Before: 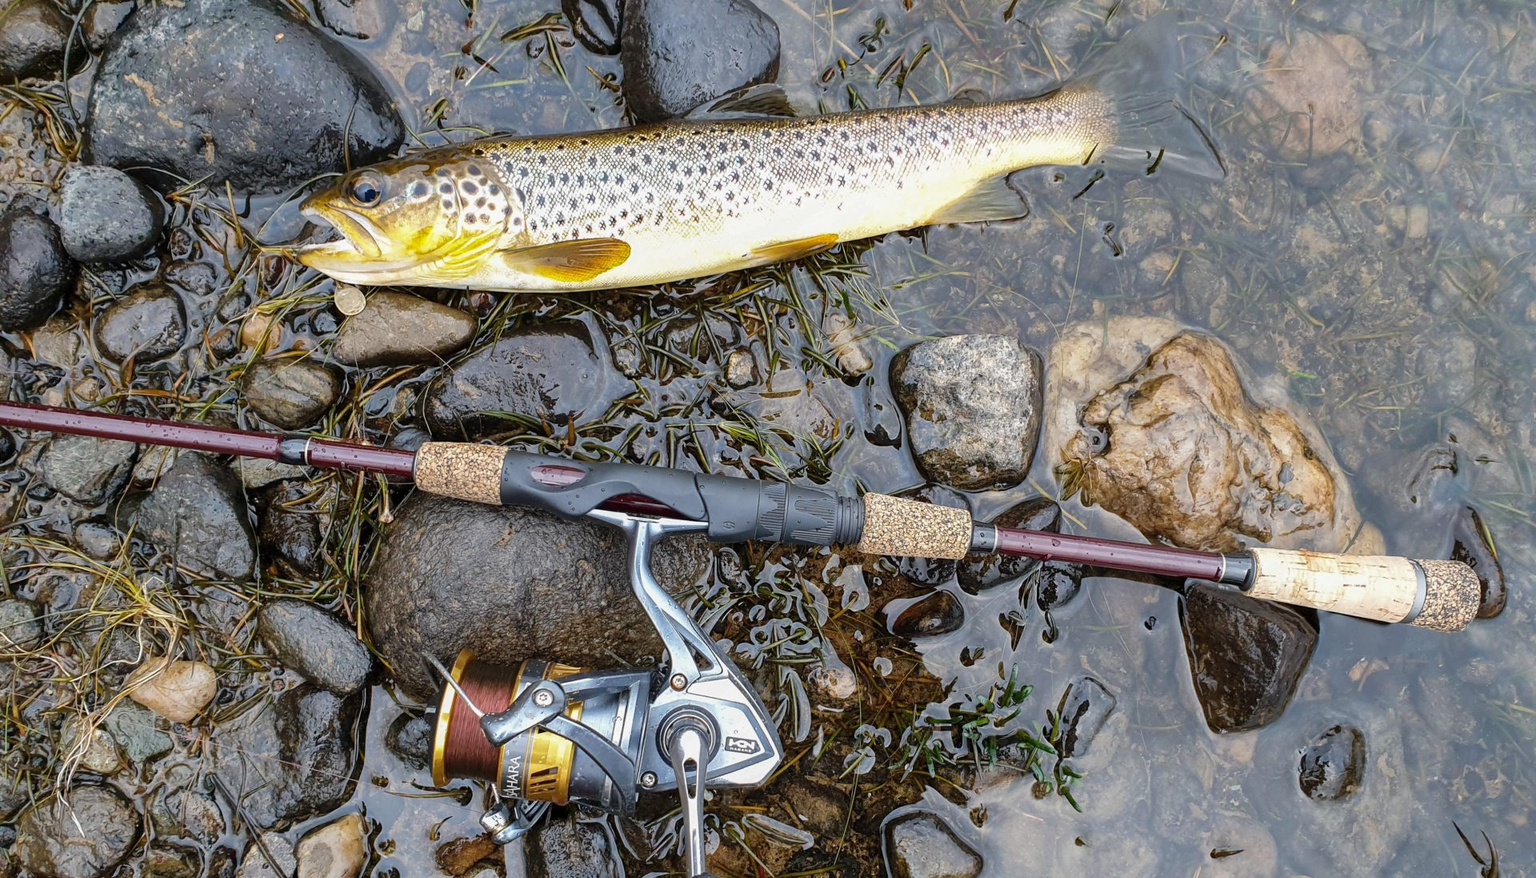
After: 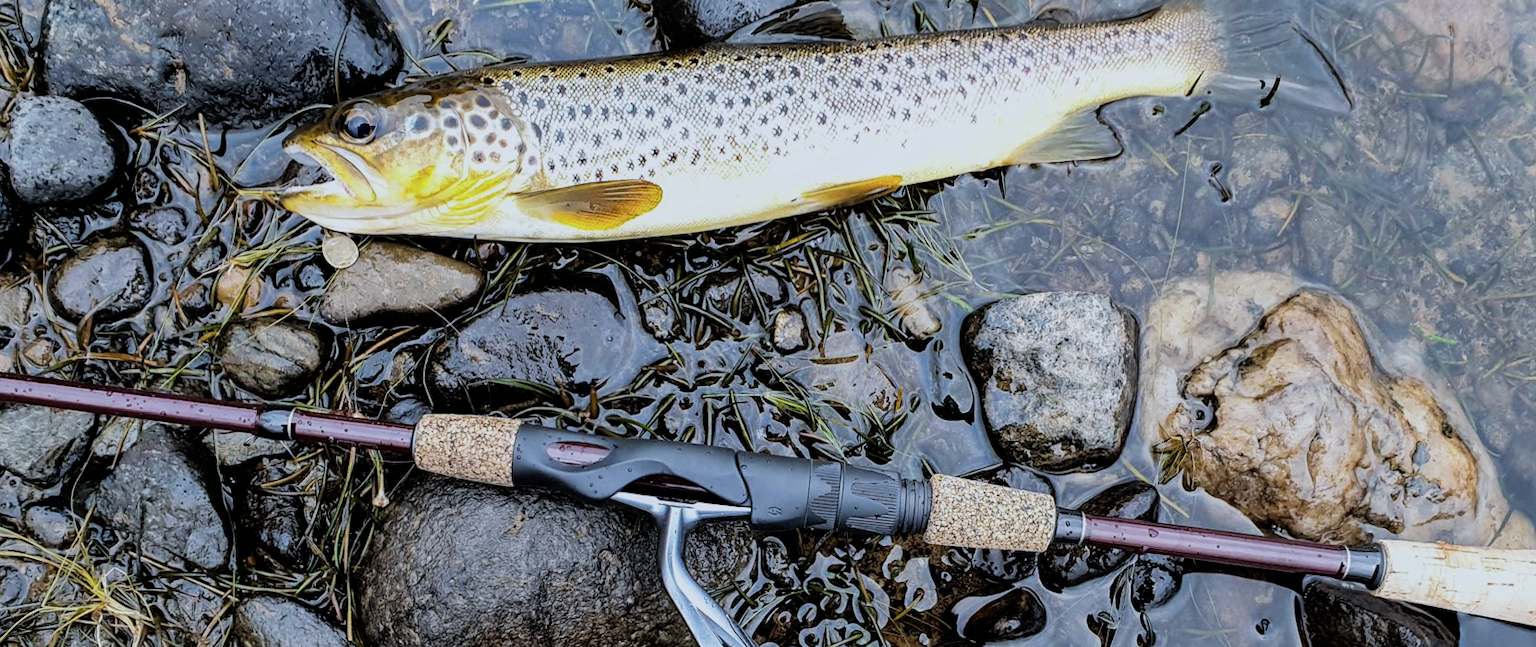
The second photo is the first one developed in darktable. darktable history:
rotate and perspective: rotation 0.192°, lens shift (horizontal) -0.015, crop left 0.005, crop right 0.996, crop top 0.006, crop bottom 0.99
filmic rgb: black relative exposure -5 EV, hardness 2.88, contrast 1.3, highlights saturation mix -30%
crop: left 3.015%, top 8.969%, right 9.647%, bottom 26.457%
color calibration: x 0.37, y 0.382, temperature 4313.32 K
